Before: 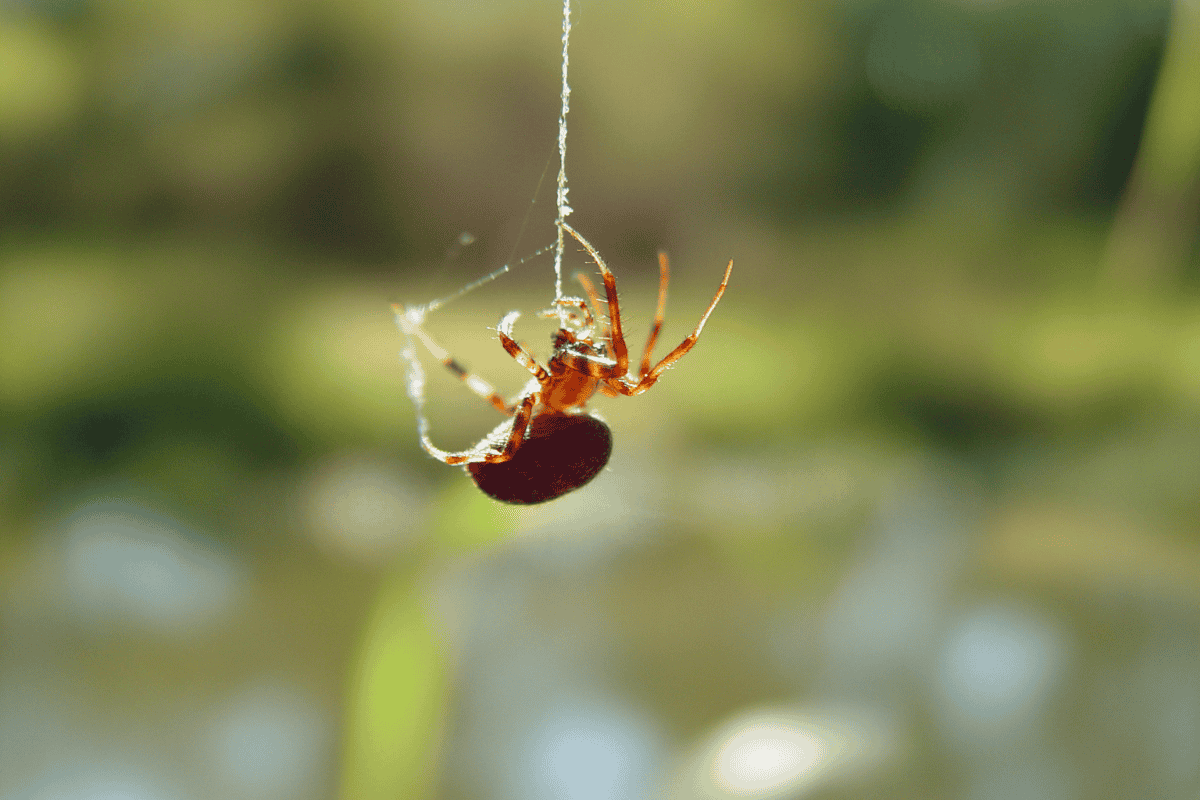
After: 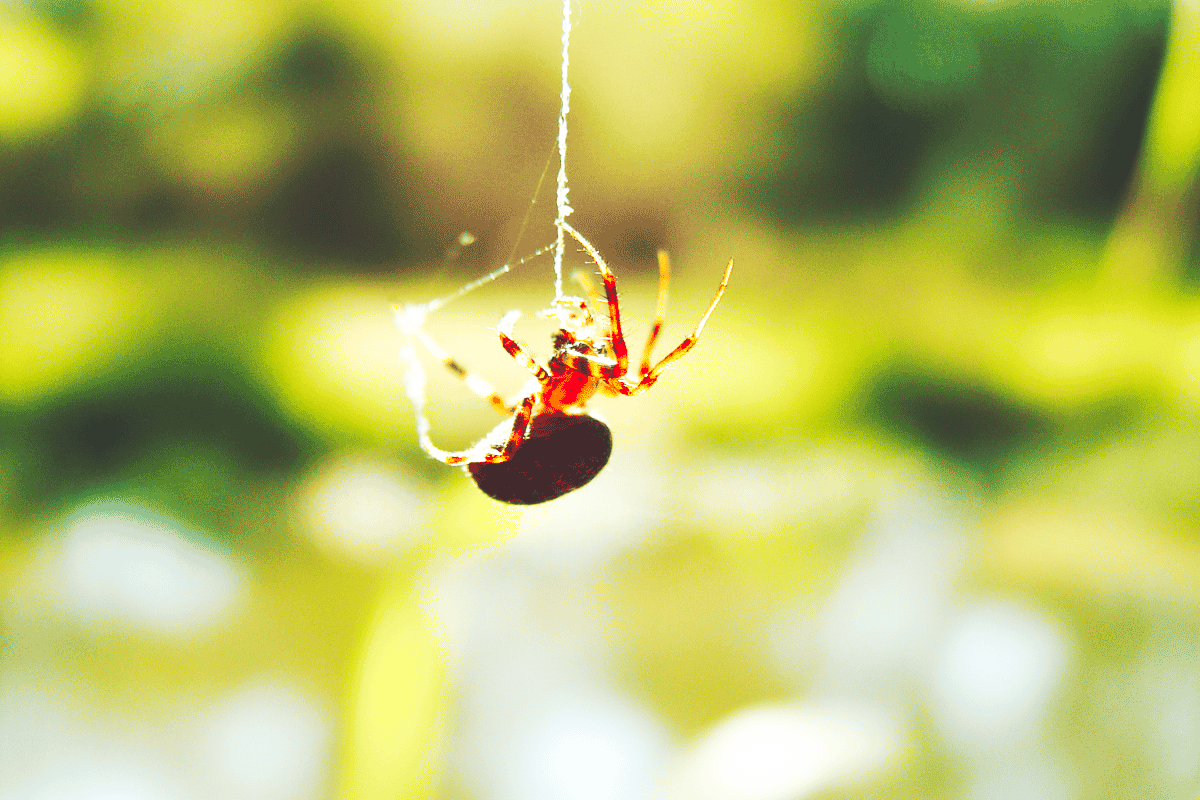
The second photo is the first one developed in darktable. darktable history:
base curve: curves: ch0 [(0, 0.015) (0.085, 0.116) (0.134, 0.298) (0.19, 0.545) (0.296, 0.764) (0.599, 0.982) (1, 1)], preserve colors none
